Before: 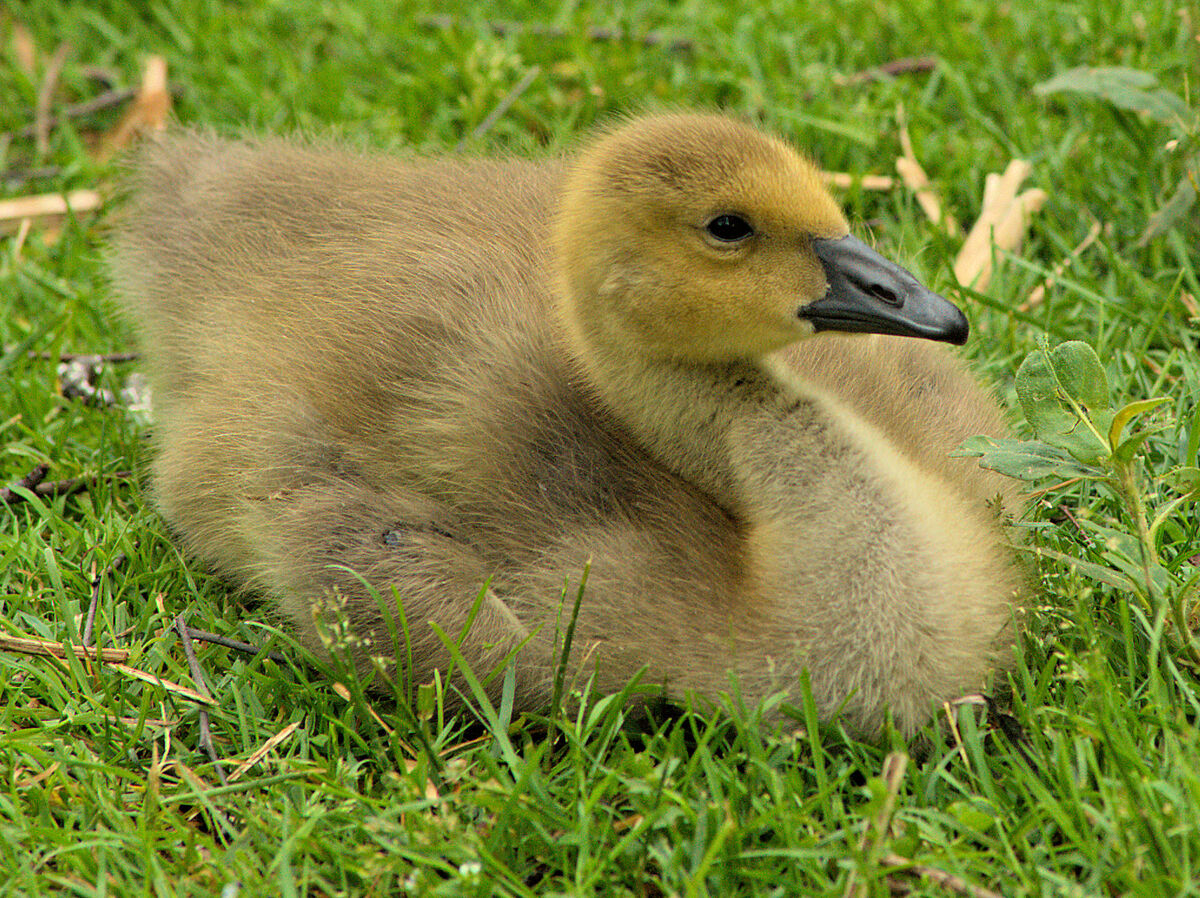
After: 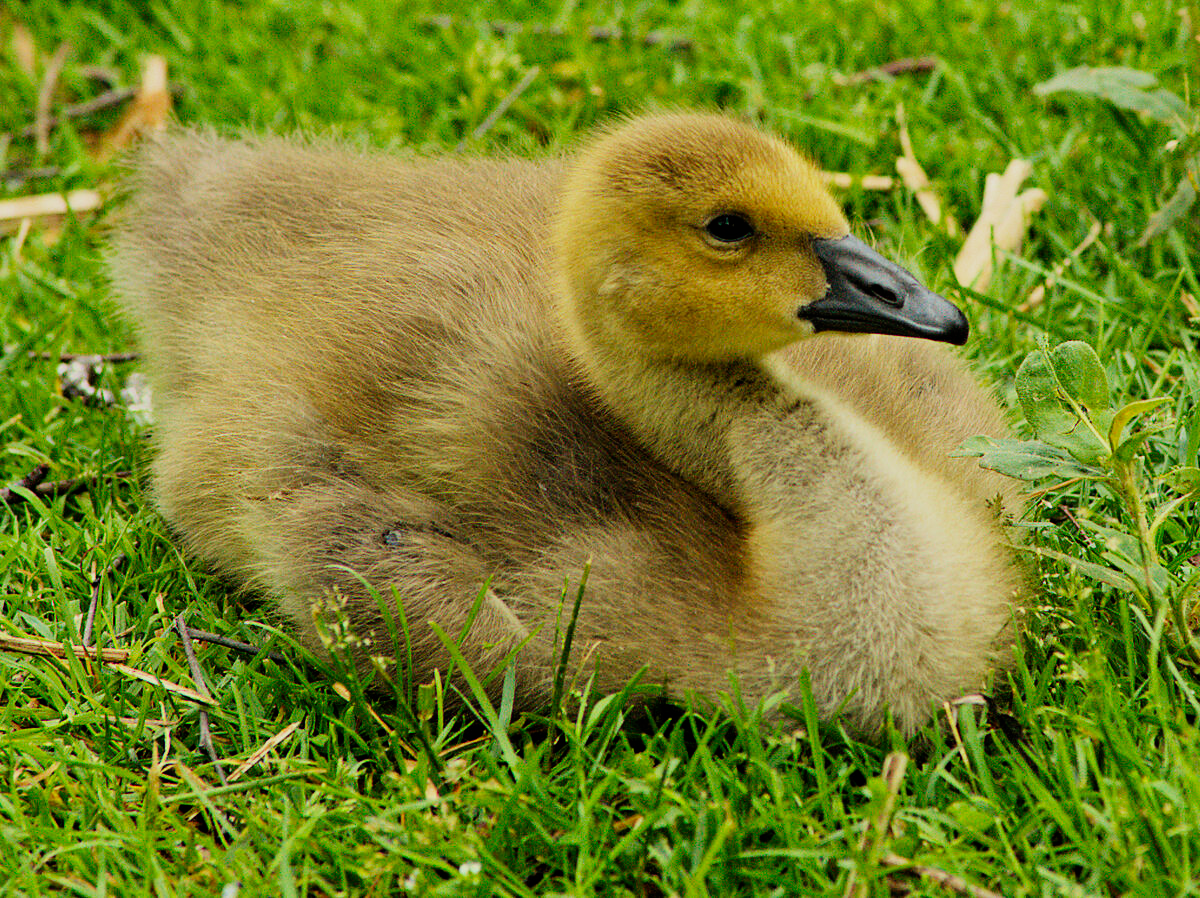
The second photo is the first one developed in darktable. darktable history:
color balance rgb: perceptual saturation grading › global saturation 10%
sigmoid: contrast 1.7, skew -0.1, preserve hue 0%, red attenuation 0.1, red rotation 0.035, green attenuation 0.1, green rotation -0.017, blue attenuation 0.15, blue rotation -0.052, base primaries Rec2020
